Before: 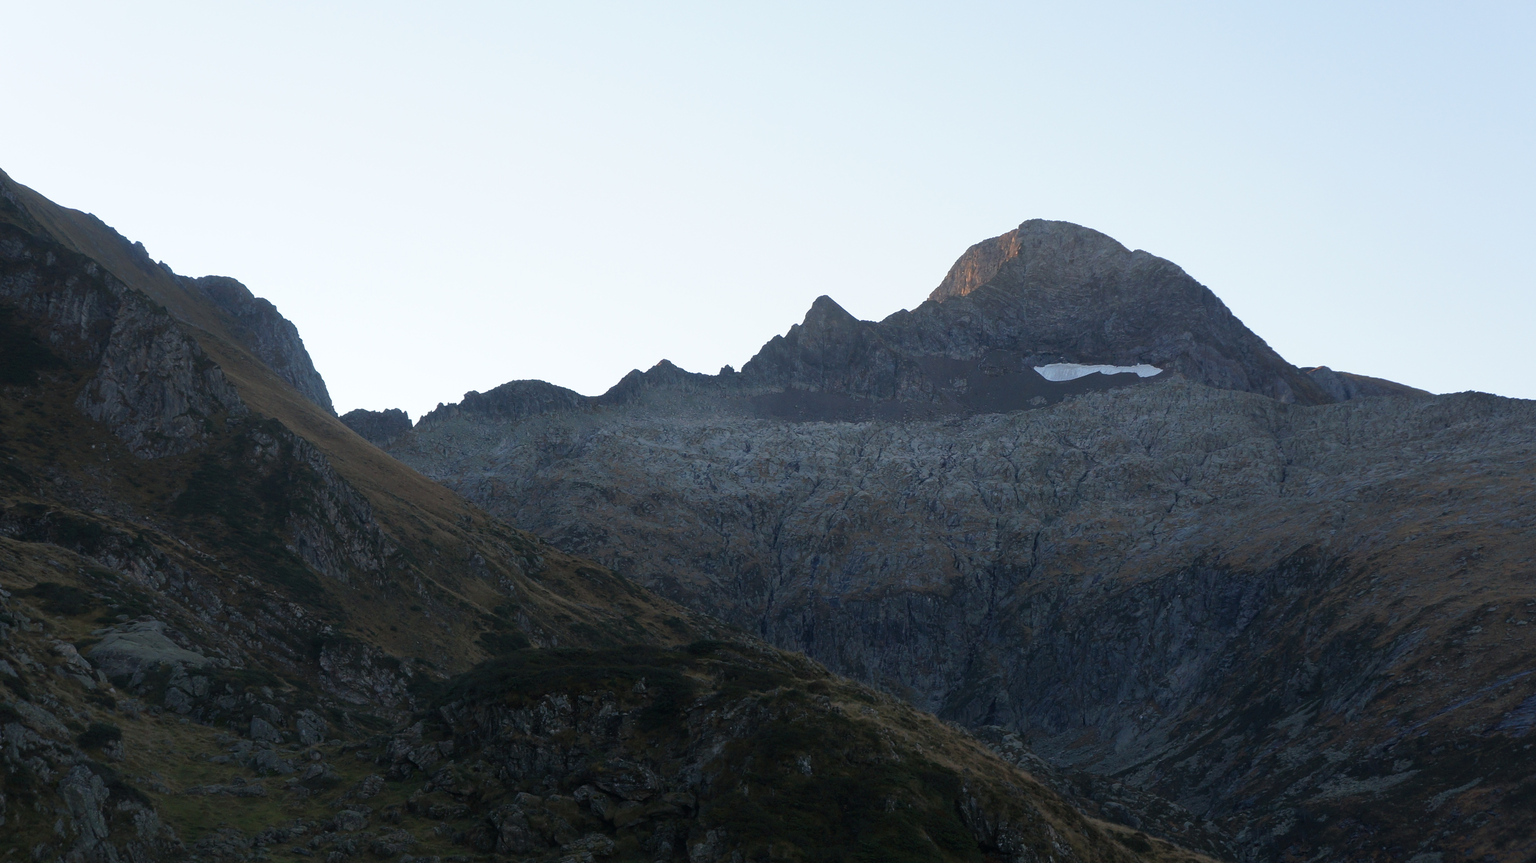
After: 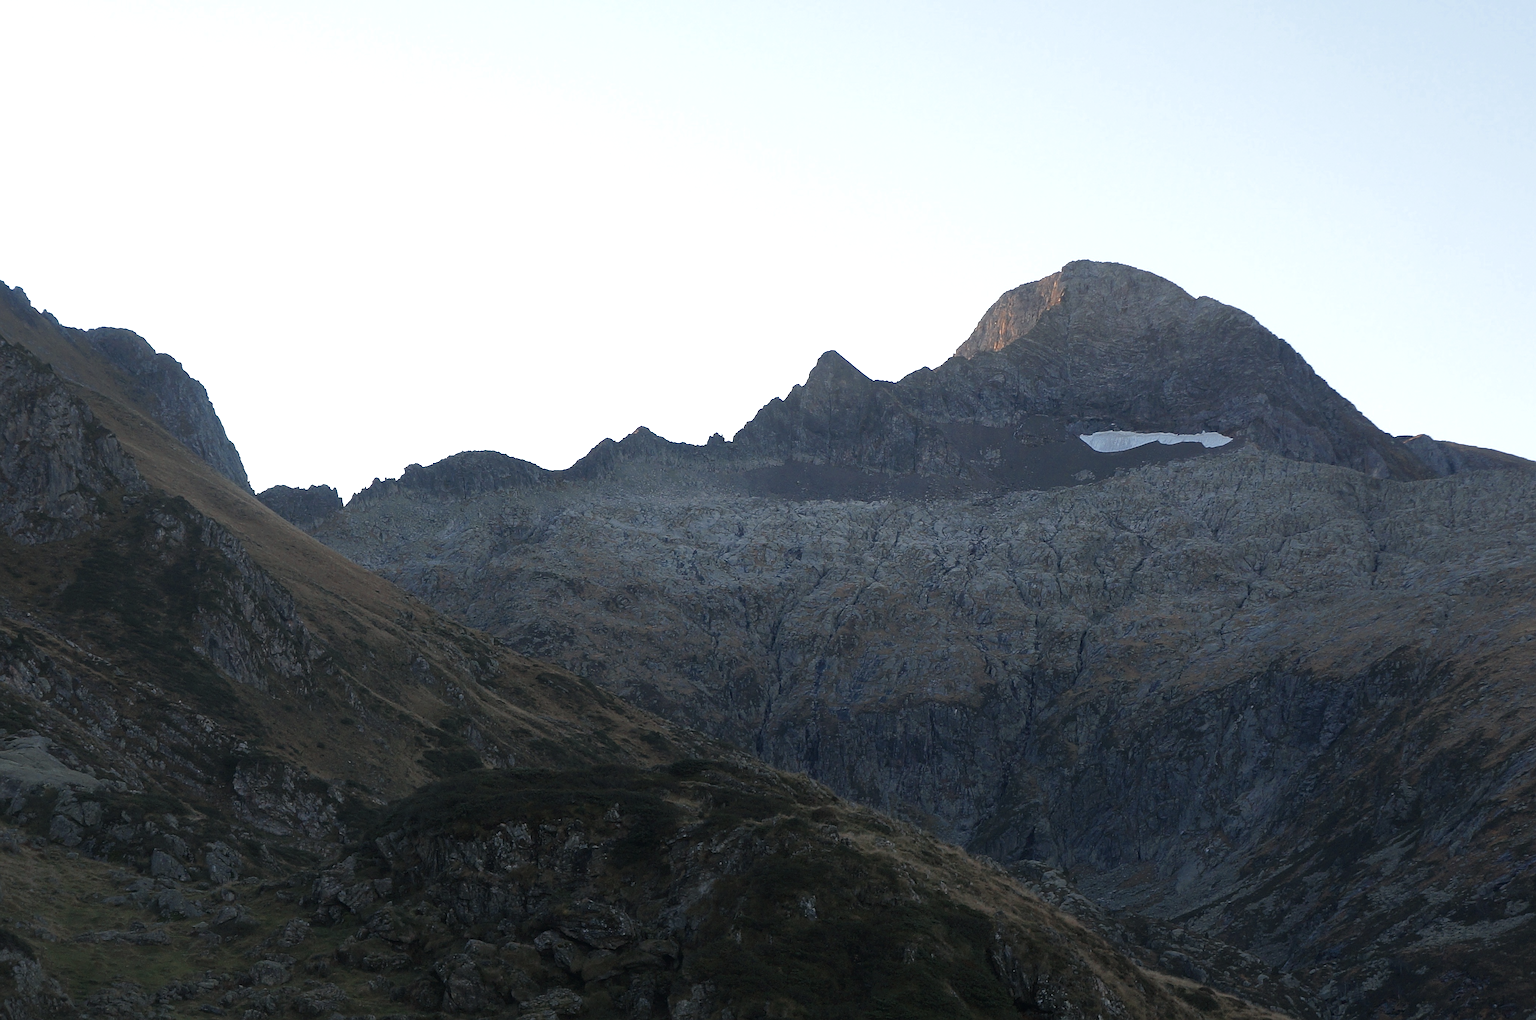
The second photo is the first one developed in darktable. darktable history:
sharpen: on, module defaults
crop: left 8.026%, right 7.374%
color zones: curves: ch0 [(0, 0.5) (0.125, 0.4) (0.25, 0.5) (0.375, 0.4) (0.5, 0.4) (0.625, 0.35) (0.75, 0.35) (0.875, 0.5)]; ch1 [(0, 0.35) (0.125, 0.45) (0.25, 0.35) (0.375, 0.35) (0.5, 0.35) (0.625, 0.35) (0.75, 0.45) (0.875, 0.35)]; ch2 [(0, 0.6) (0.125, 0.5) (0.25, 0.5) (0.375, 0.6) (0.5, 0.6) (0.625, 0.5) (0.75, 0.5) (0.875, 0.5)]
exposure: black level correction 0, exposure 0.7 EV, compensate exposure bias true, compensate highlight preservation false
